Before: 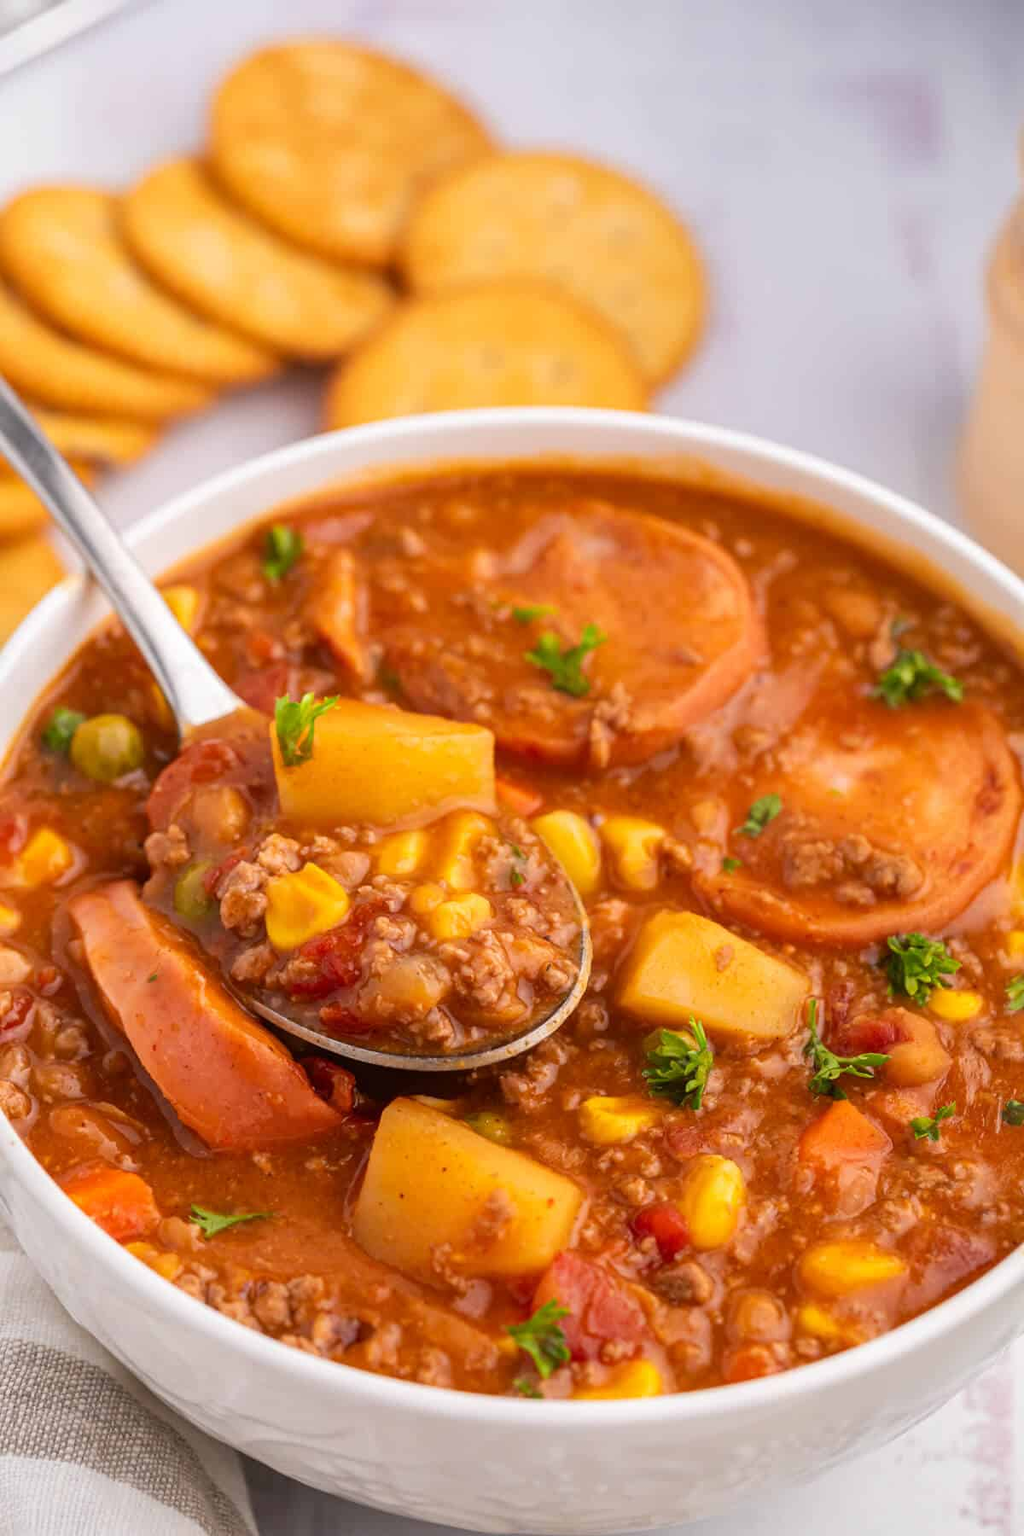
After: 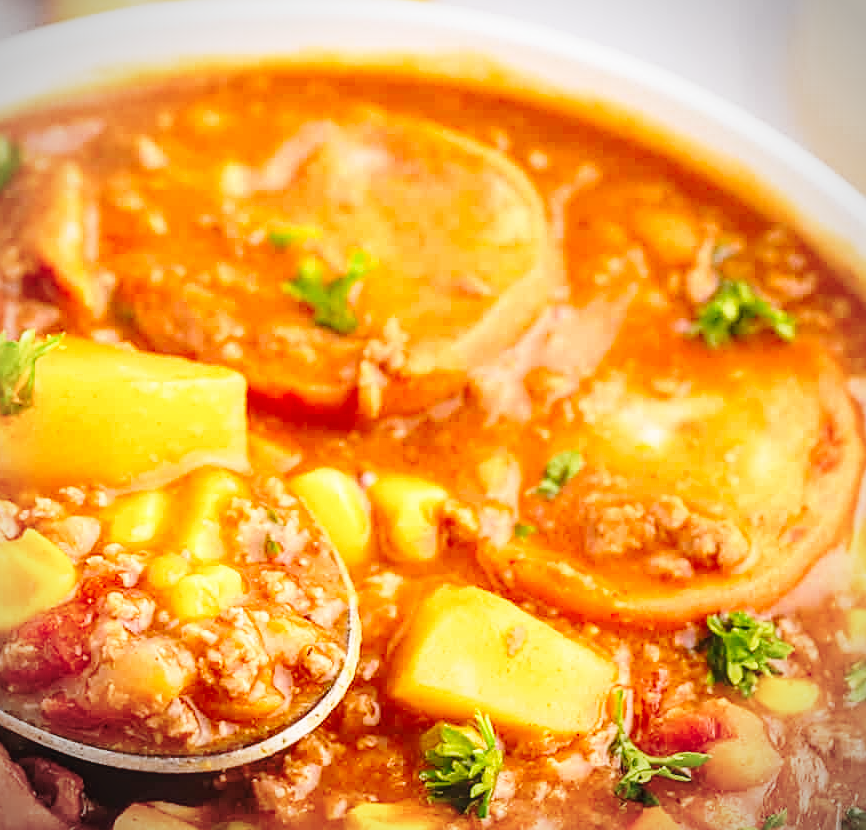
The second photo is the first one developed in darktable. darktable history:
base curve: curves: ch0 [(0, 0) (0.032, 0.037) (0.105, 0.228) (0.435, 0.76) (0.856, 0.983) (1, 1)], preserve colors none
tone equalizer: edges refinement/feathering 500, mask exposure compensation -1.57 EV, preserve details no
crop and rotate: left 27.764%, top 26.817%, bottom 27.031%
exposure: exposure 0.297 EV, compensate highlight preservation false
local contrast: detail 110%
sharpen: on, module defaults
vignetting: fall-off start 87.03%, automatic ratio true
